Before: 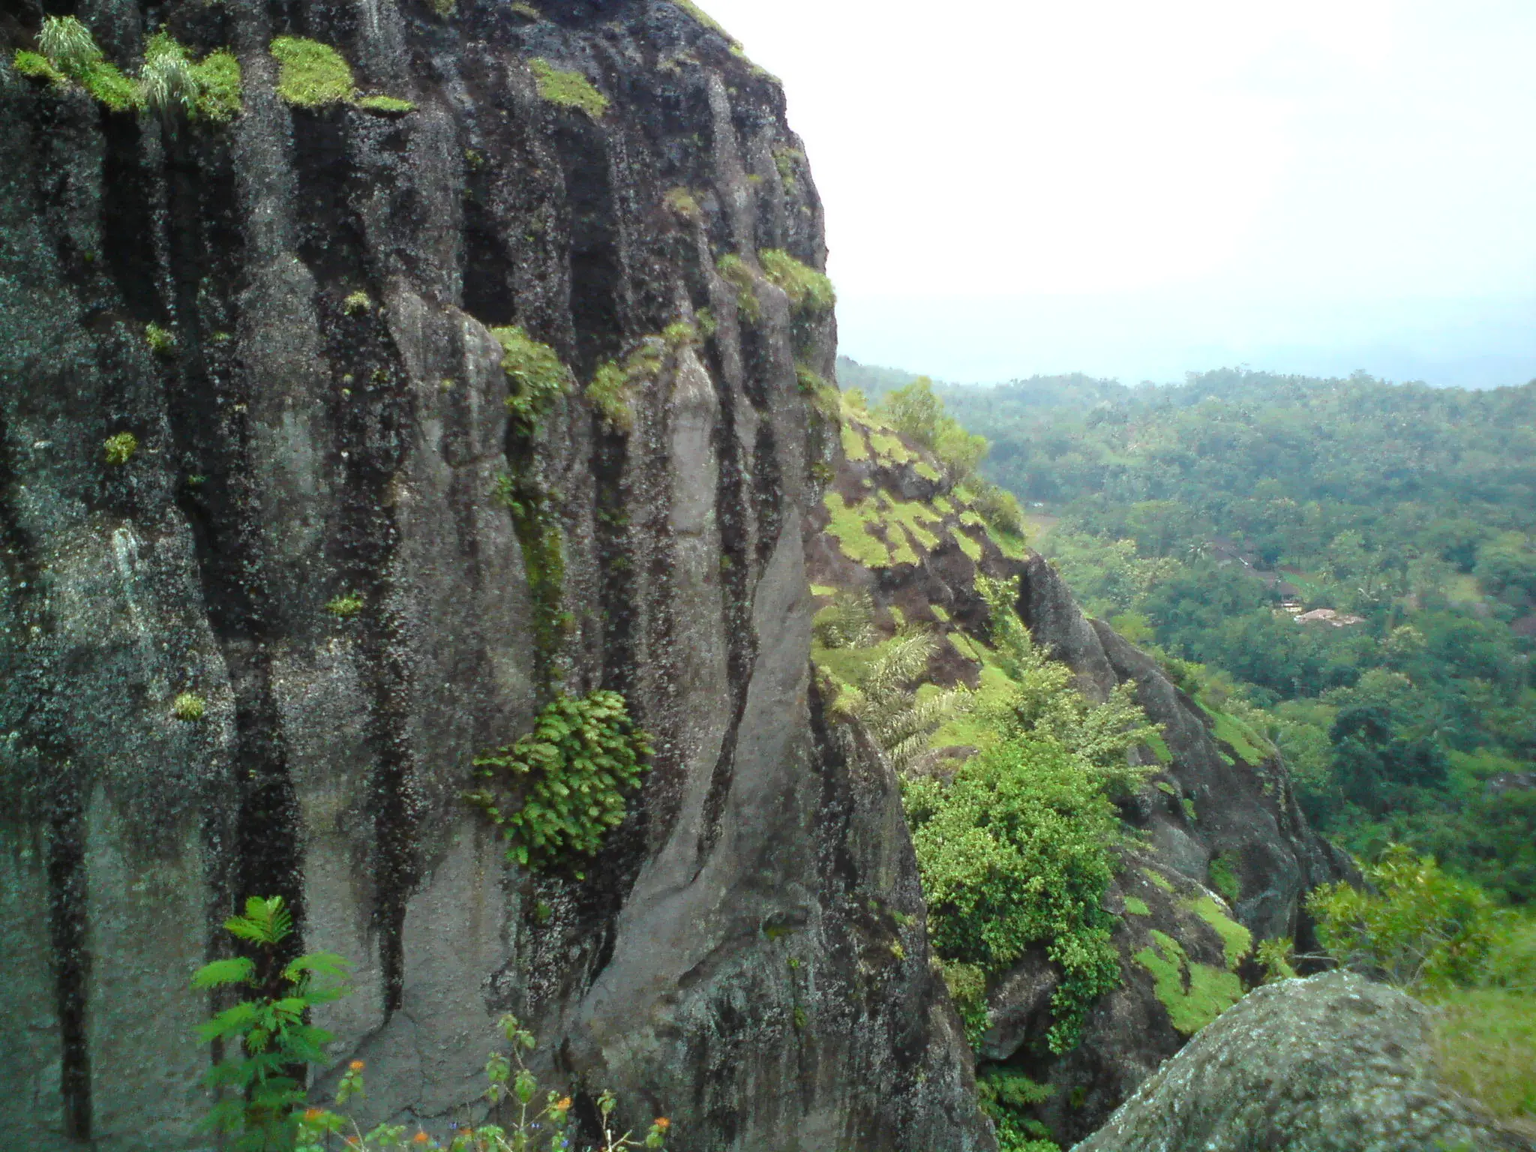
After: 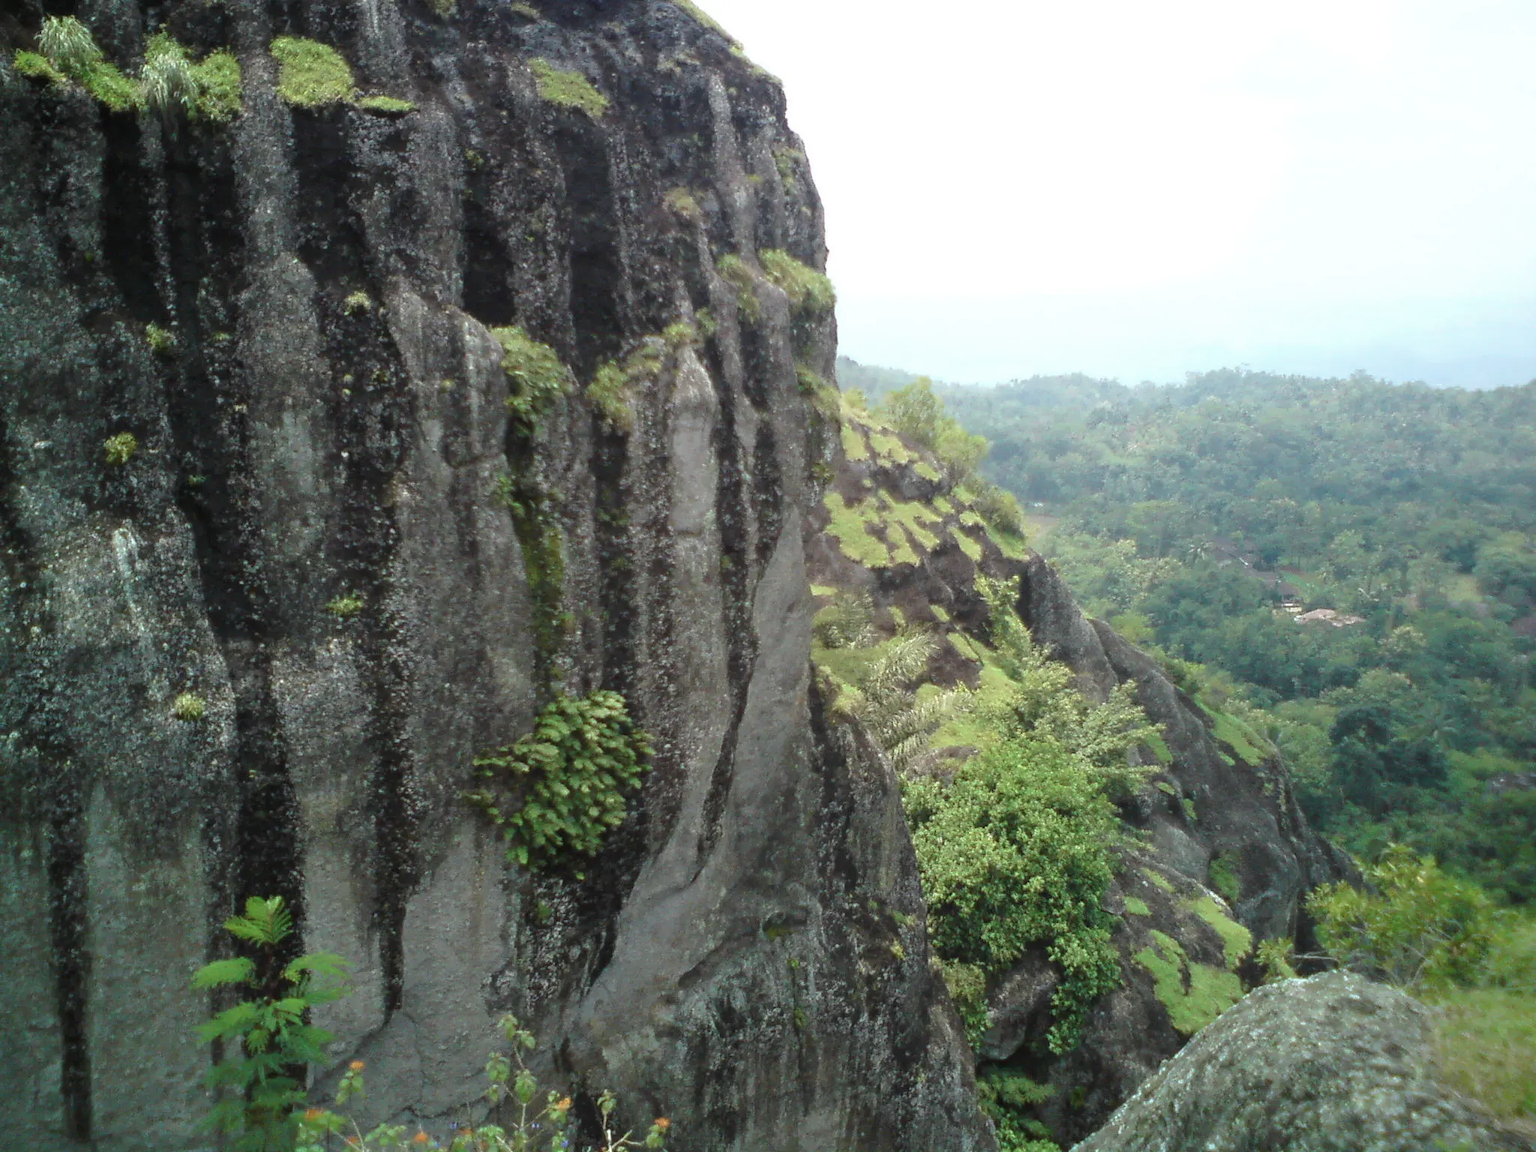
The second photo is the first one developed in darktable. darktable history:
color correction: highlights b* -0.036, saturation 0.792
